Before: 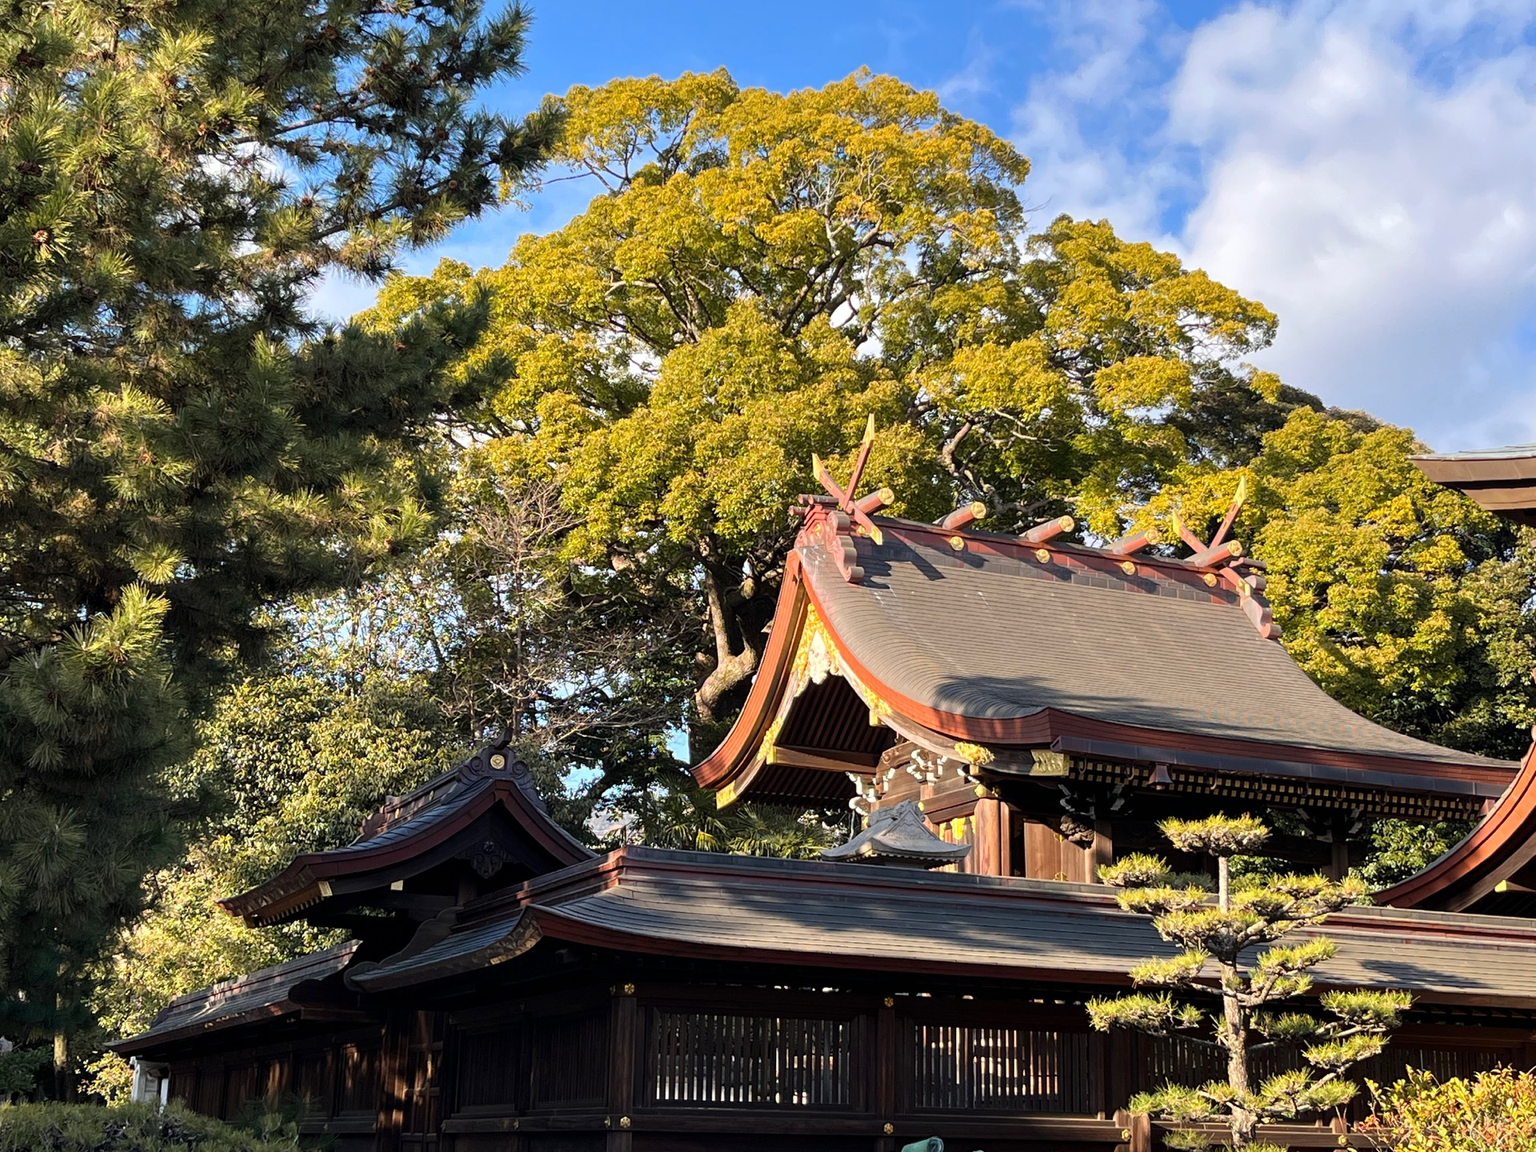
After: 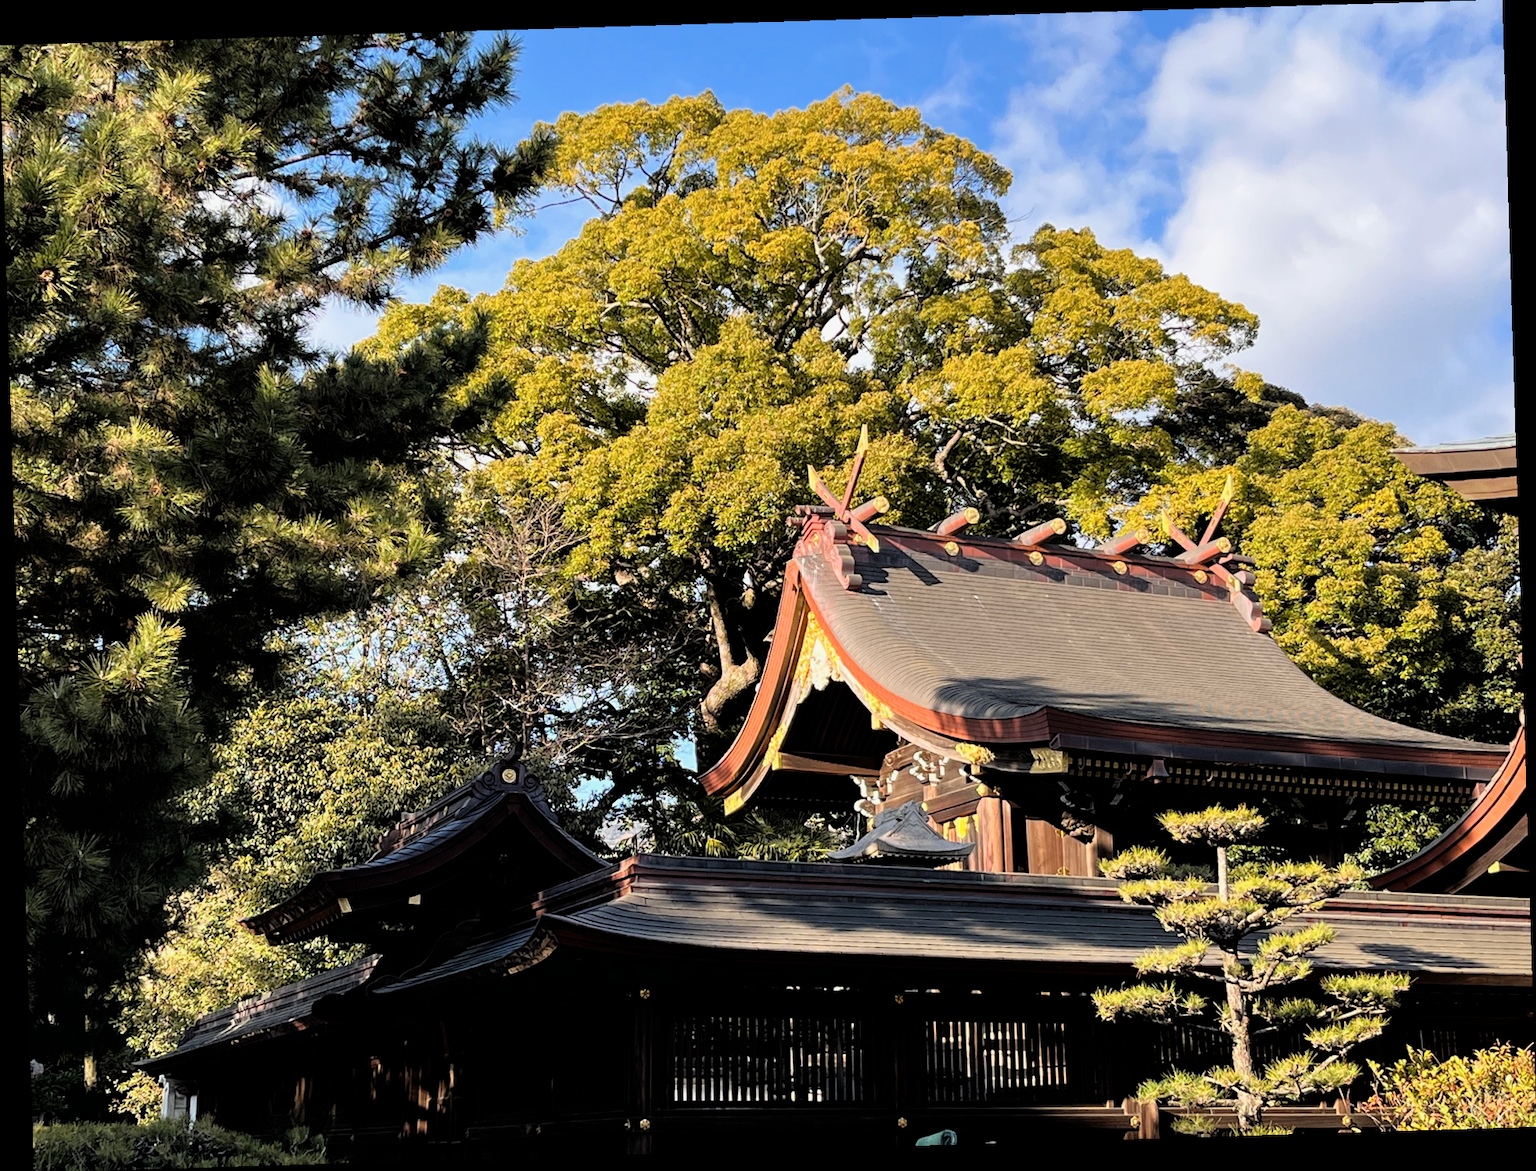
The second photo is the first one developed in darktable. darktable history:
filmic rgb: black relative exposure -4.91 EV, white relative exposure 2.84 EV, hardness 3.7
rotate and perspective: rotation -1.75°, automatic cropping off
